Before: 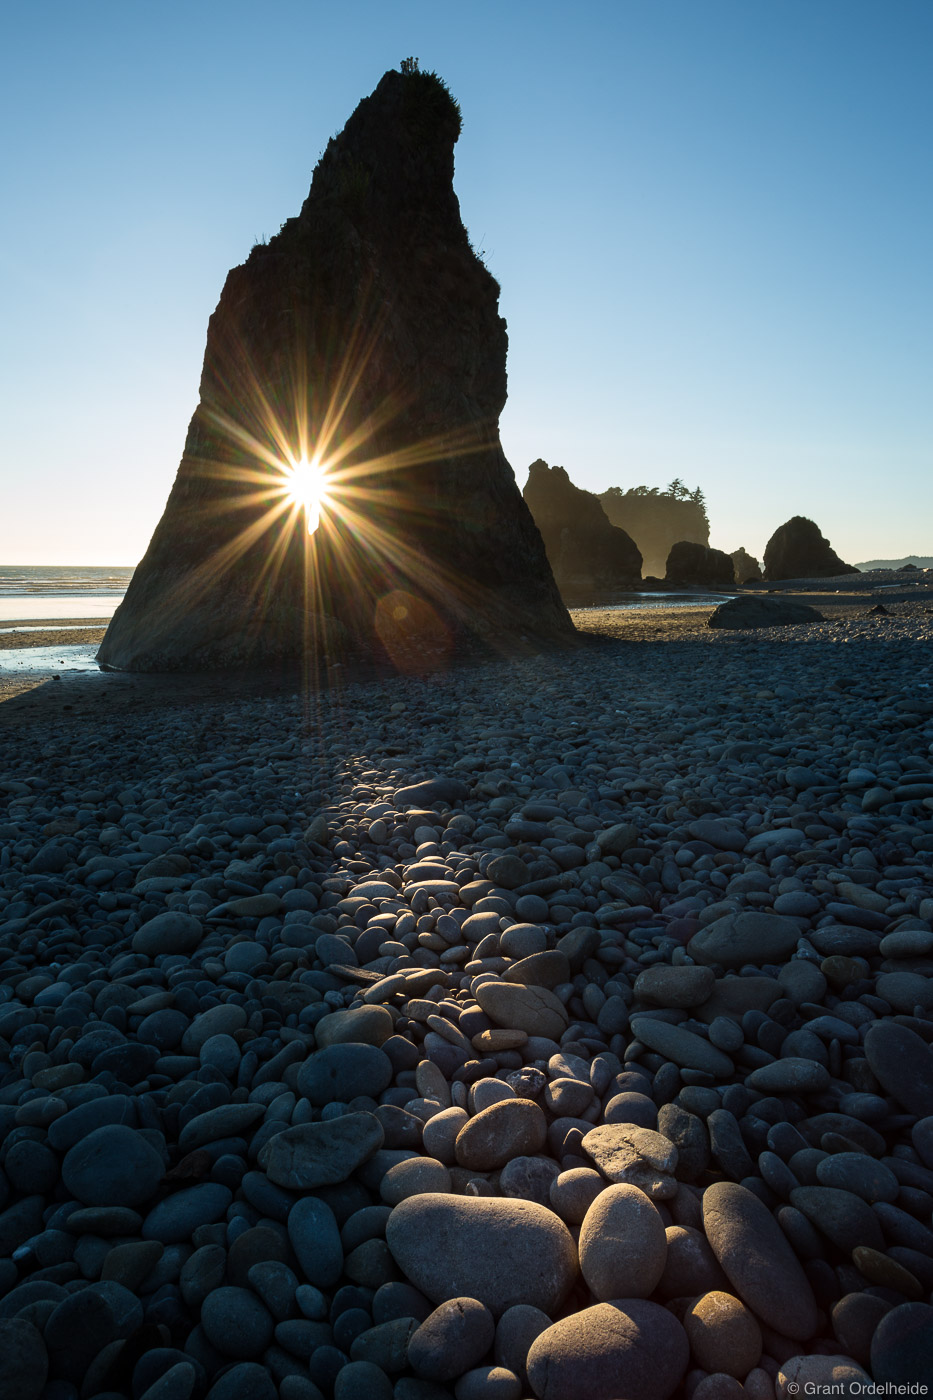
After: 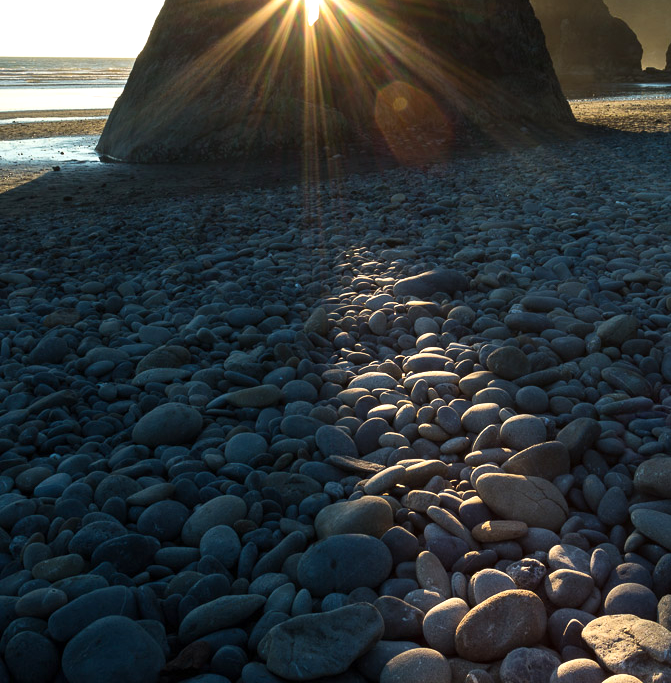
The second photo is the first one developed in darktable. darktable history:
exposure: exposure 0.371 EV, compensate highlight preservation false
crop: top 36.361%, right 28.06%, bottom 14.846%
